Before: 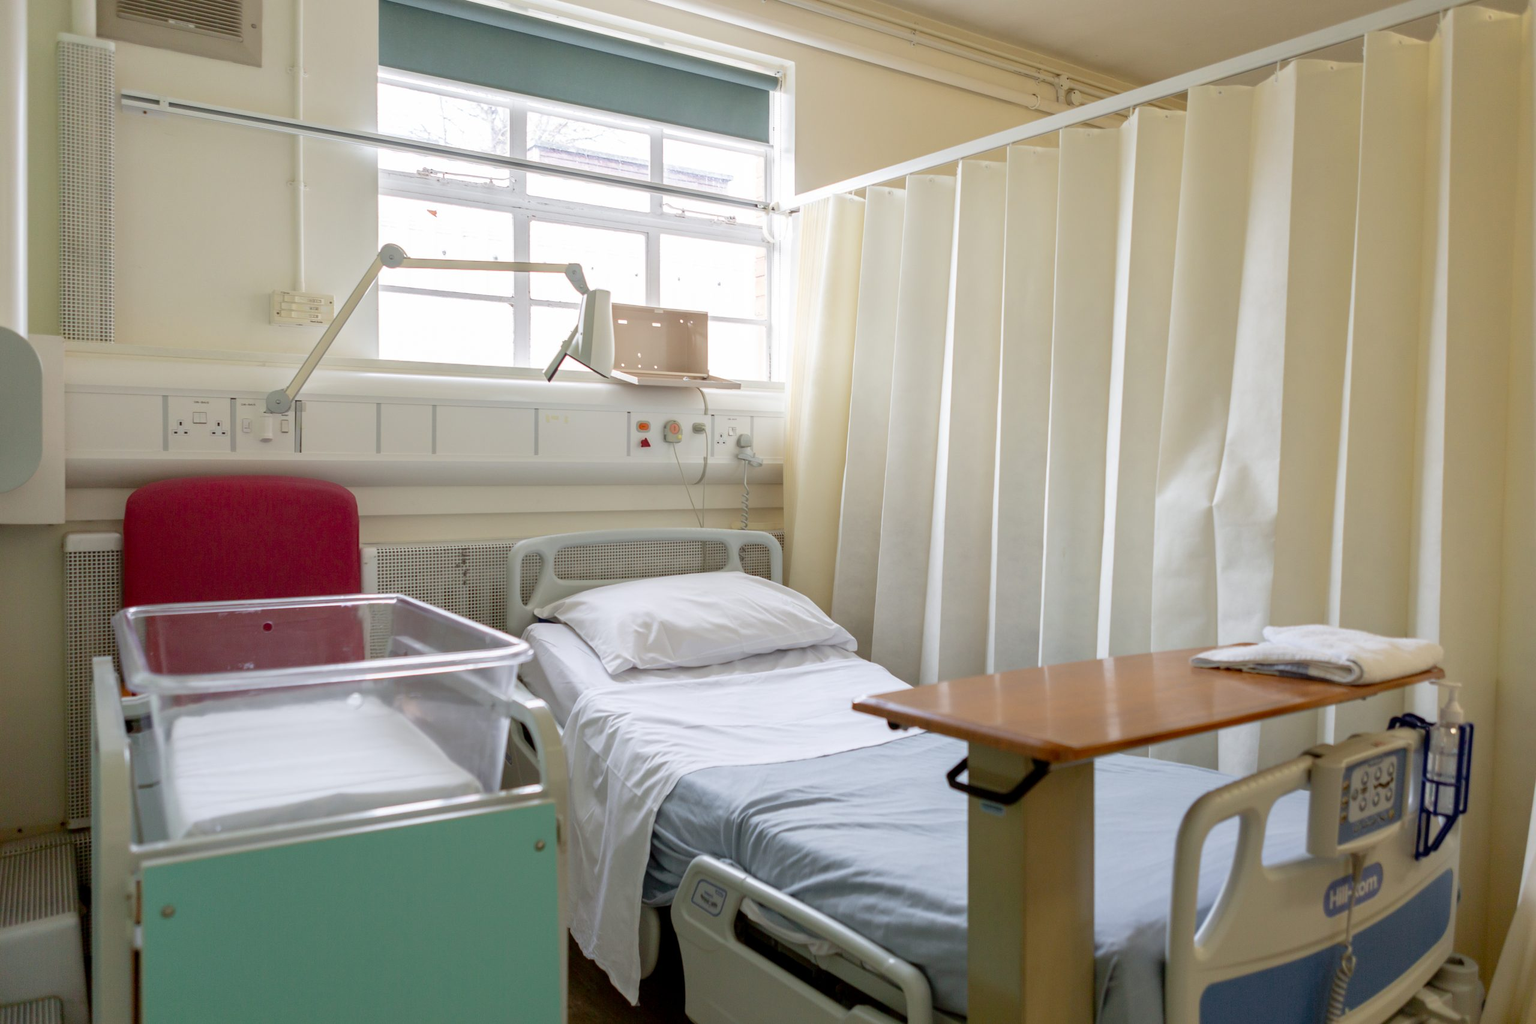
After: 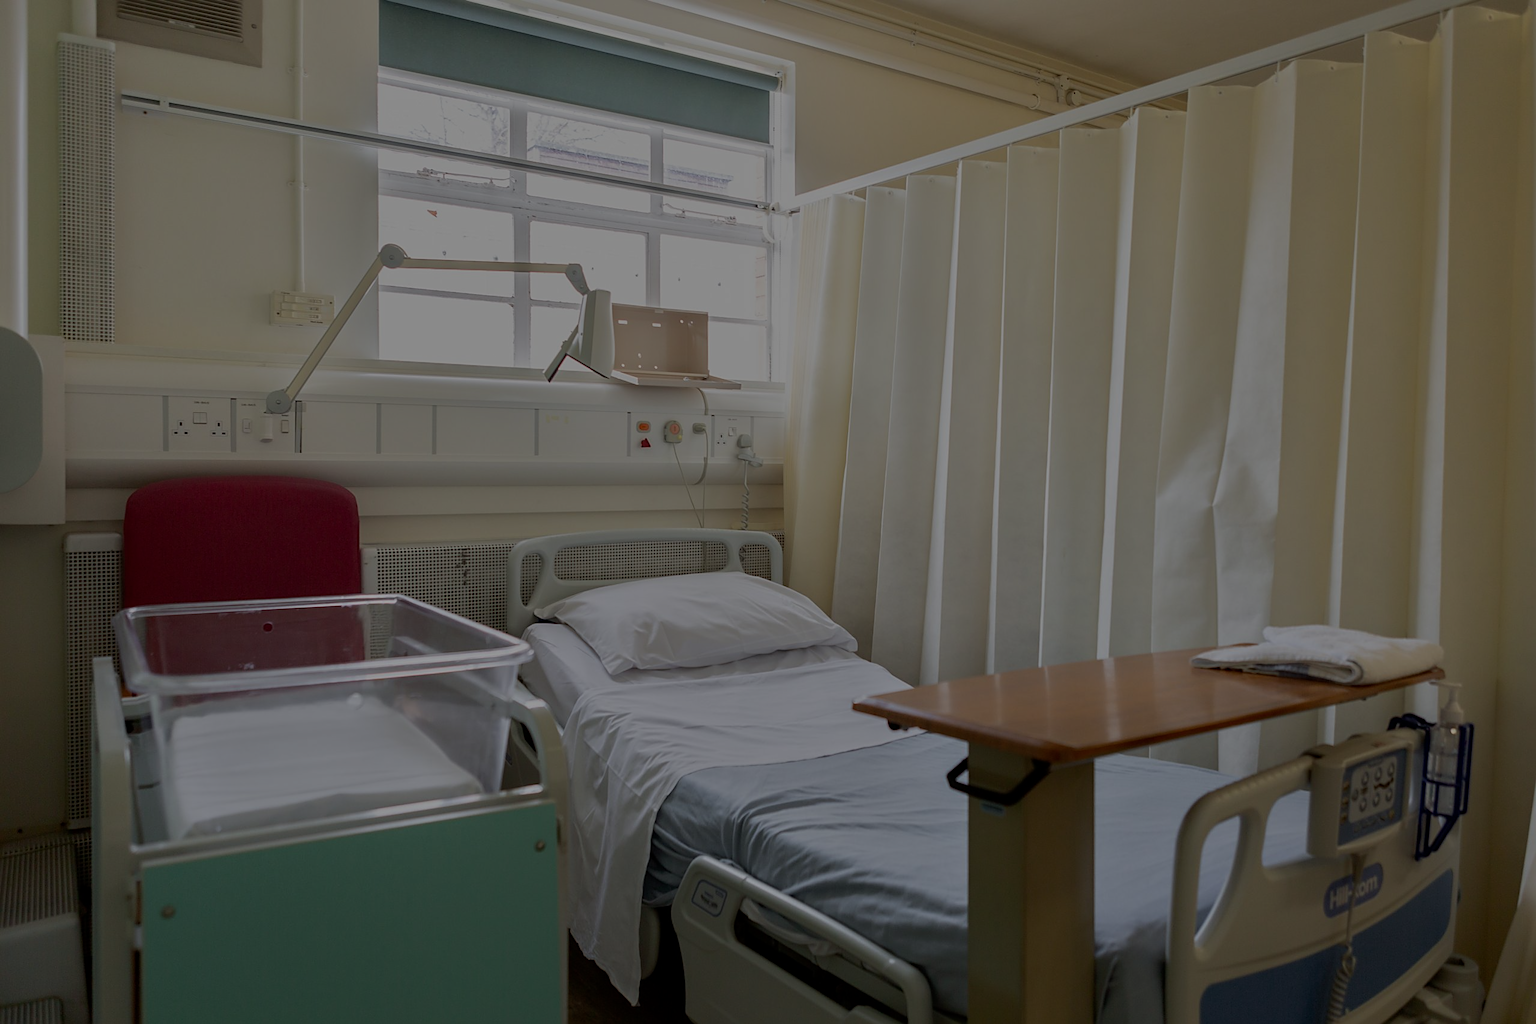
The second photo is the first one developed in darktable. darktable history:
sharpen: on, module defaults
tone equalizer: -8 EV -2 EV, -7 EV -2 EV, -6 EV -2 EV, -5 EV -2 EV, -4 EV -2 EV, -3 EV -2 EV, -2 EV -2 EV, -1 EV -1.63 EV, +0 EV -2 EV
shadows and highlights: shadows 12, white point adjustment 1.2, soften with gaussian
